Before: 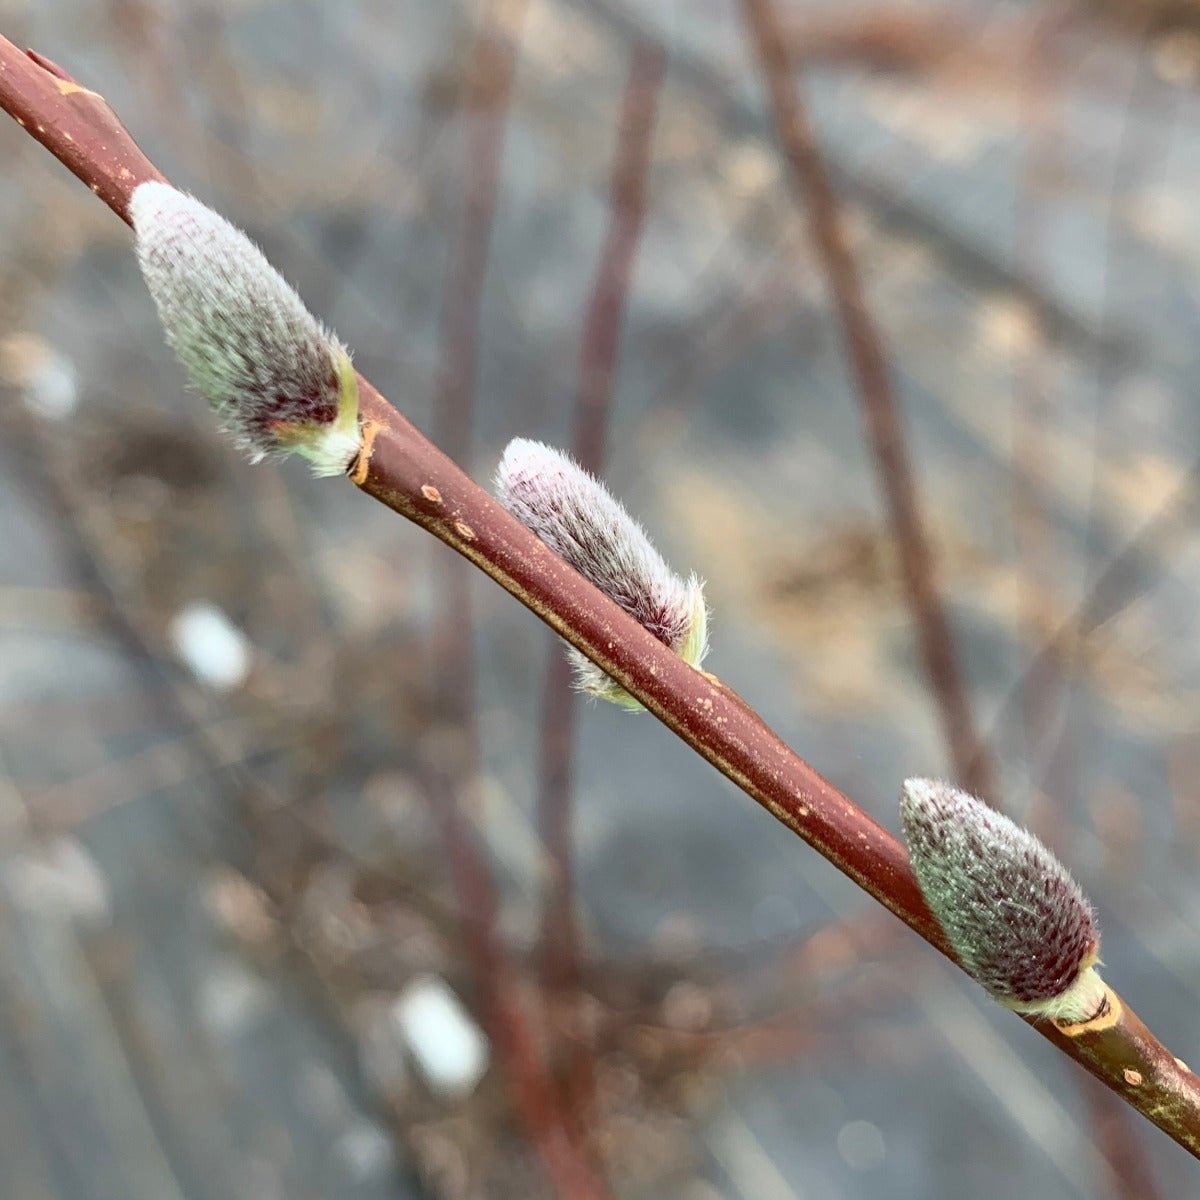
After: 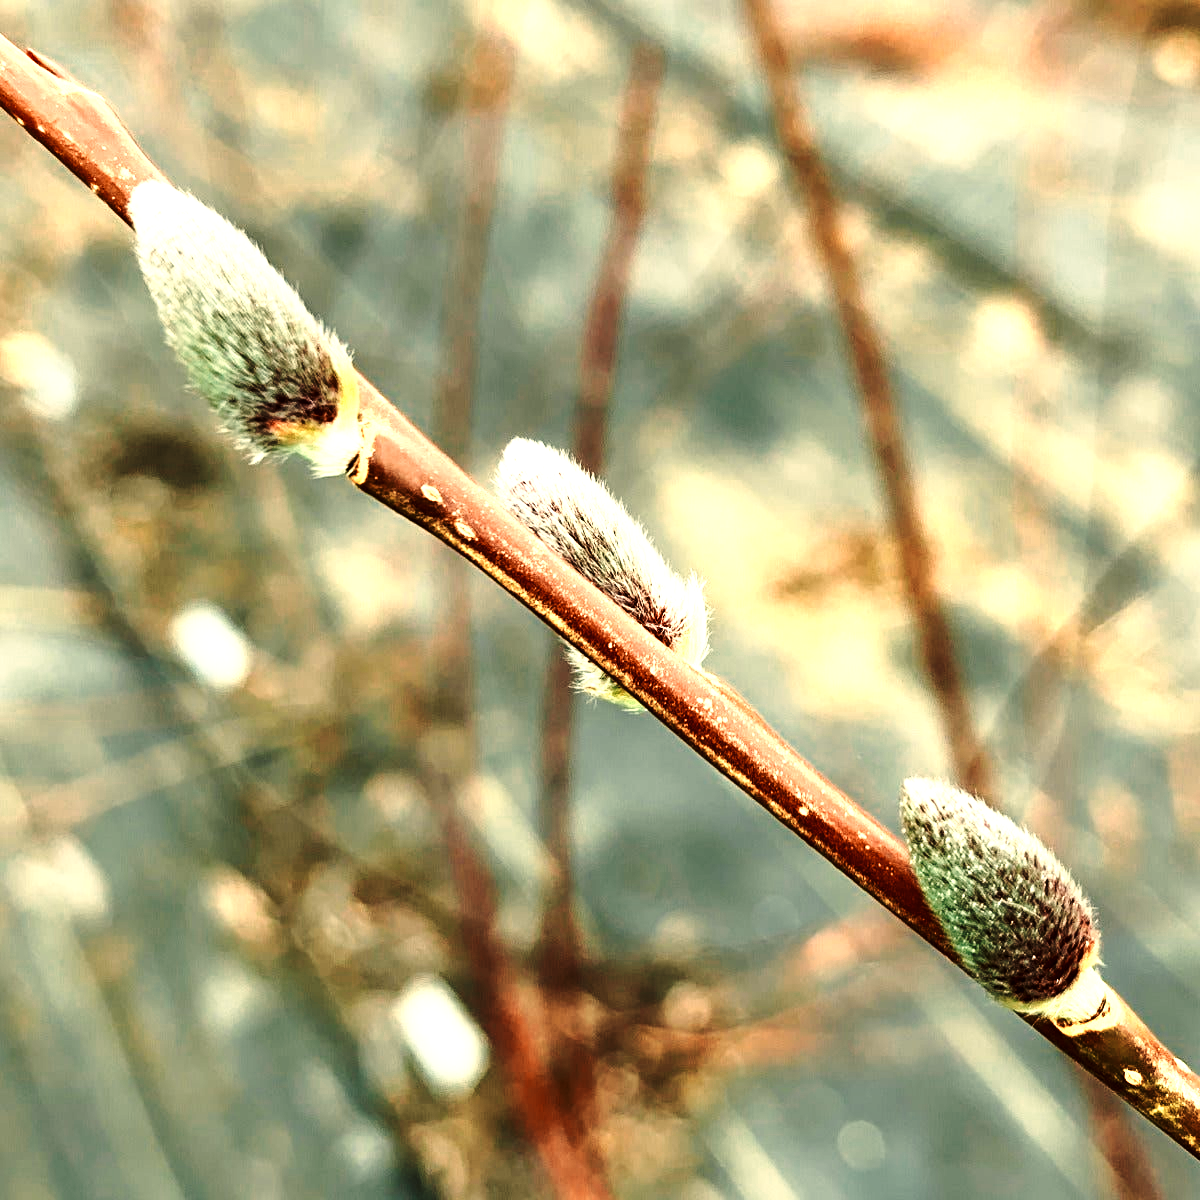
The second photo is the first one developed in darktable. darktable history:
color balance: mode lift, gamma, gain (sRGB), lift [1.014, 0.966, 0.918, 0.87], gamma [0.86, 0.734, 0.918, 0.976], gain [1.063, 1.13, 1.063, 0.86]
shadows and highlights: shadows 20.91, highlights -35.45, soften with gaussian
base curve: curves: ch0 [(0, 0) (0.028, 0.03) (0.121, 0.232) (0.46, 0.748) (0.859, 0.968) (1, 1)], preserve colors none
color zones: curves: ch0 [(0.018, 0.548) (0.197, 0.654) (0.425, 0.447) (0.605, 0.658) (0.732, 0.579)]; ch1 [(0.105, 0.531) (0.224, 0.531) (0.386, 0.39) (0.618, 0.456) (0.732, 0.456) (0.956, 0.421)]; ch2 [(0.039, 0.583) (0.215, 0.465) (0.399, 0.544) (0.465, 0.548) (0.614, 0.447) (0.724, 0.43) (0.882, 0.623) (0.956, 0.632)]
